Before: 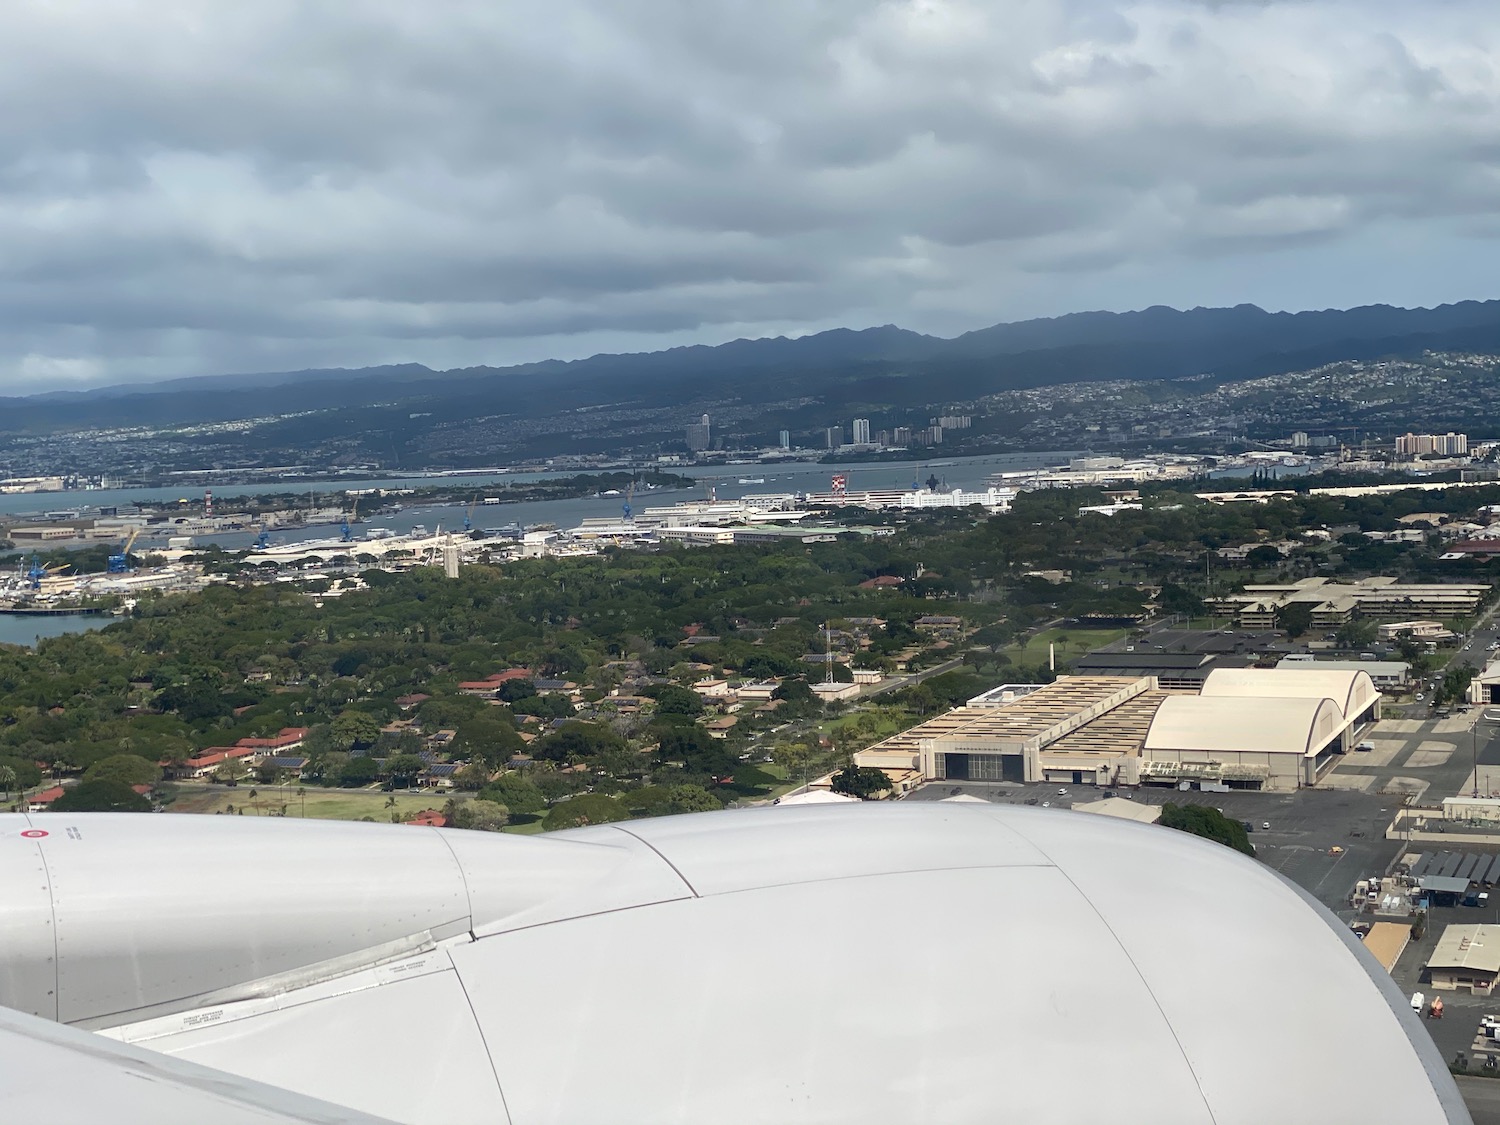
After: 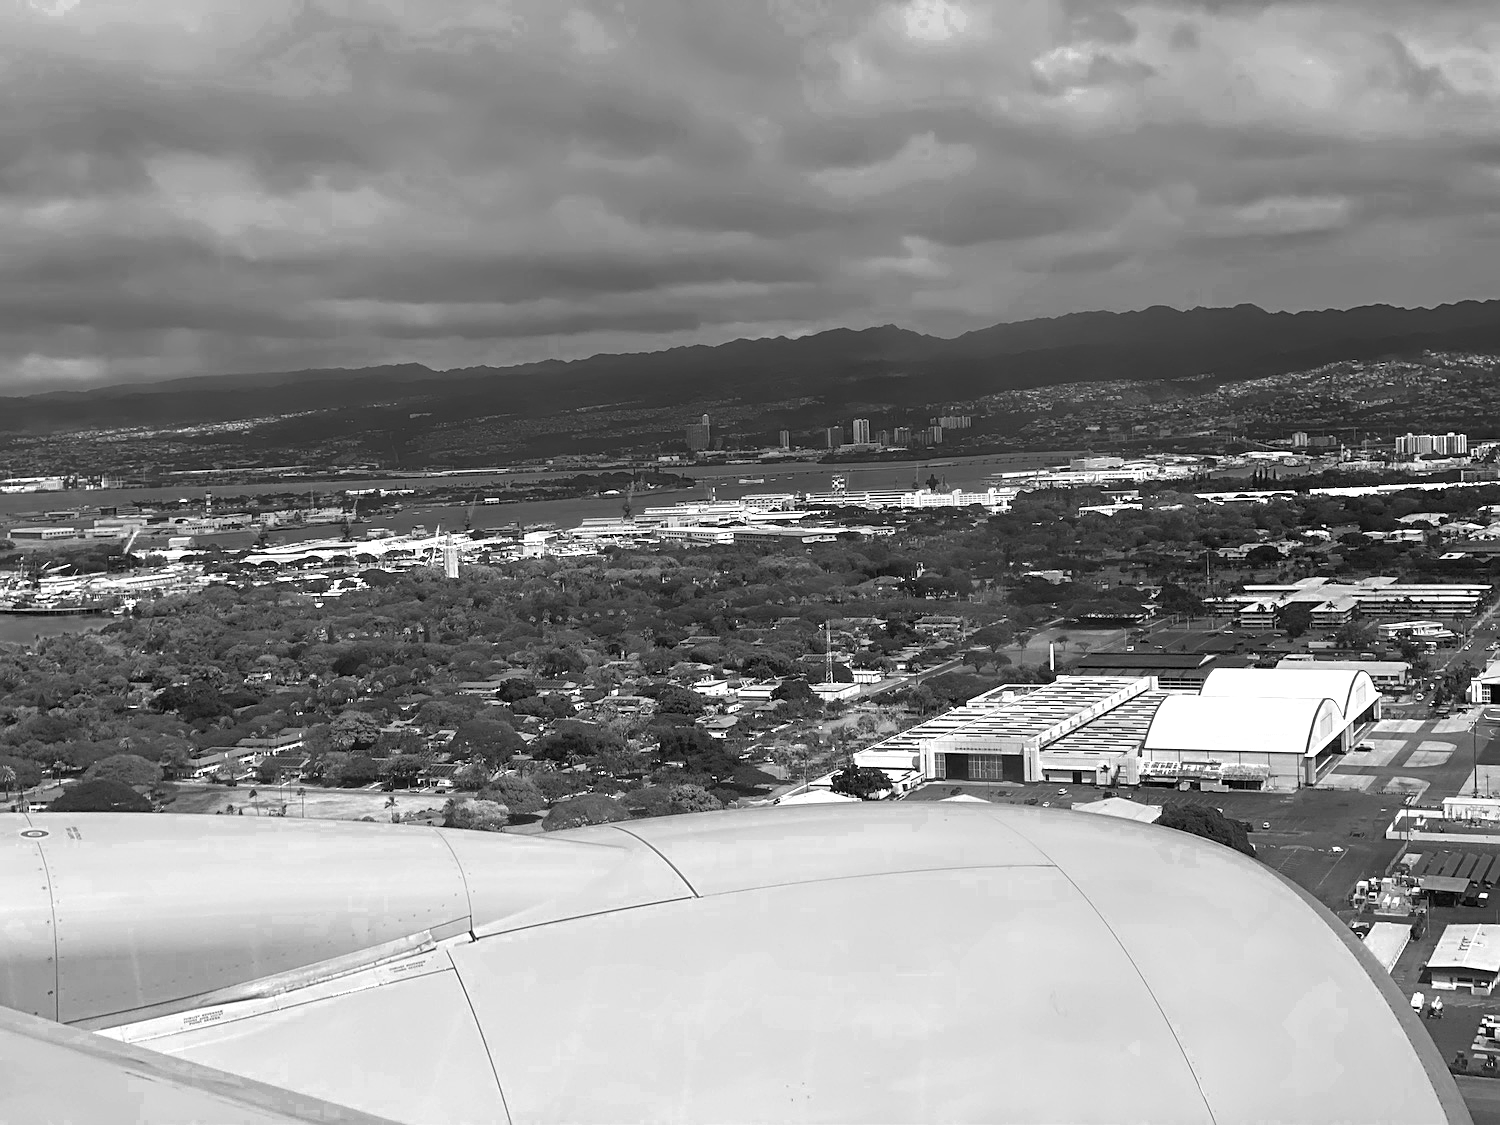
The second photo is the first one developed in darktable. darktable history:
shadows and highlights: shadows 52.35, highlights -28.58, soften with gaussian
color zones: curves: ch0 [(0, 0.554) (0.146, 0.662) (0.293, 0.86) (0.503, 0.774) (0.637, 0.106) (0.74, 0.072) (0.866, 0.488) (0.998, 0.569)]; ch1 [(0, 0) (0.143, 0) (0.286, 0) (0.429, 0) (0.571, 0) (0.714, 0) (0.857, 0)]
sharpen: on, module defaults
